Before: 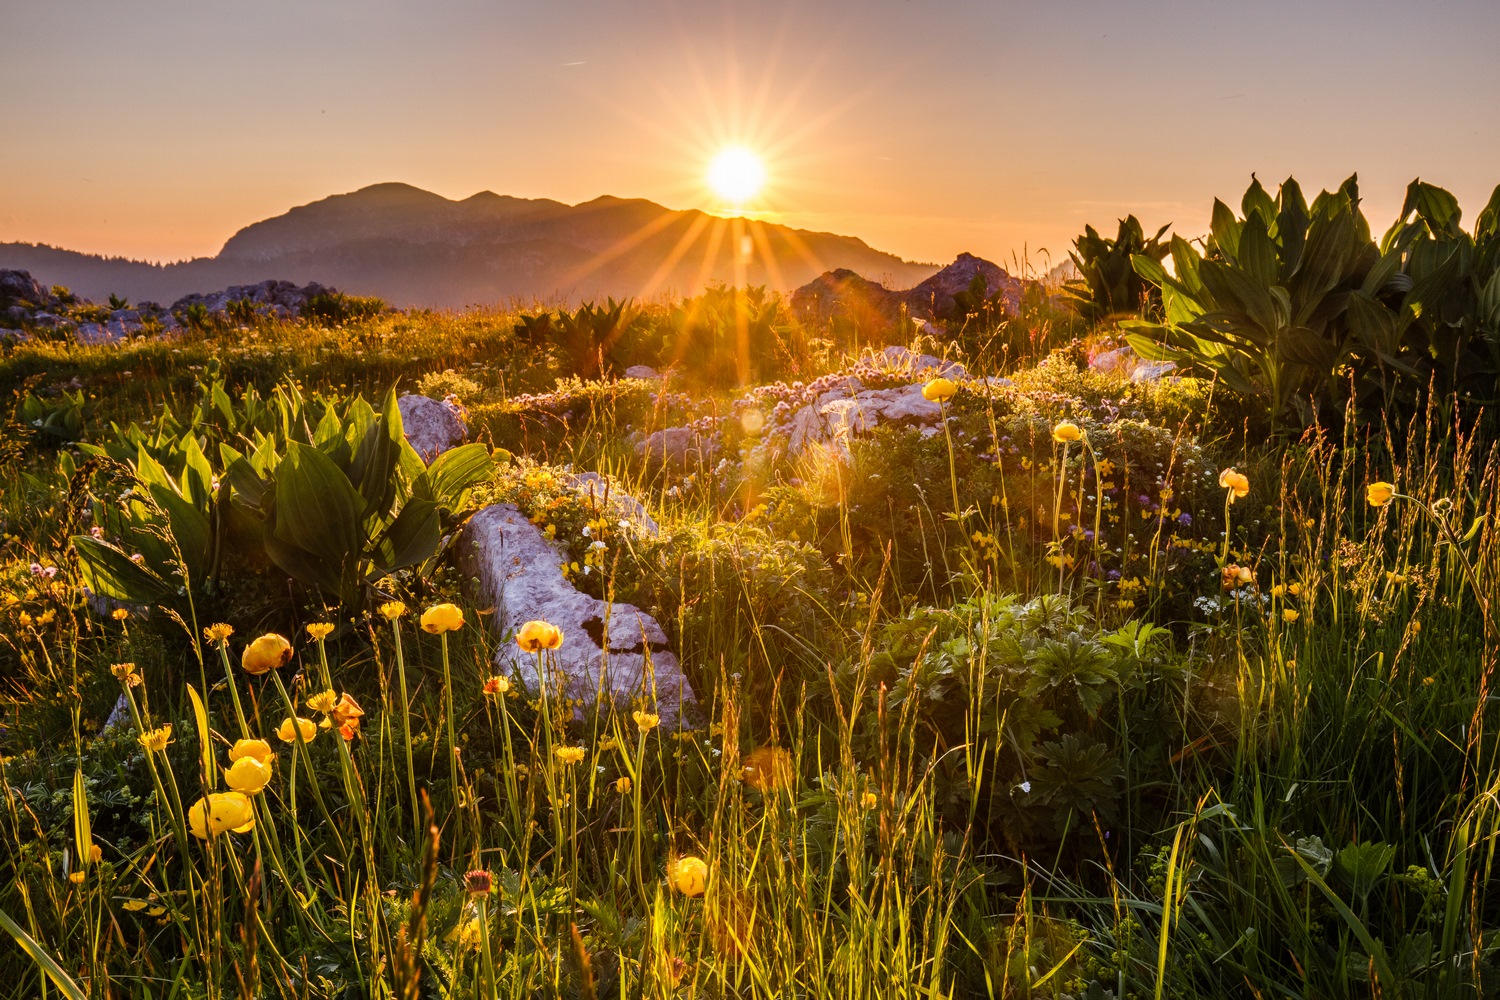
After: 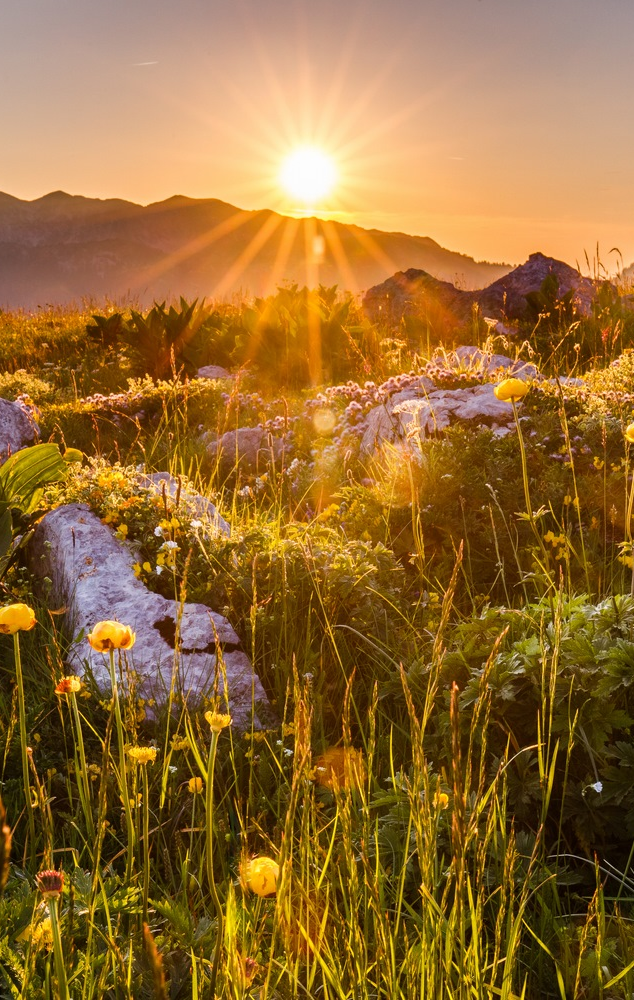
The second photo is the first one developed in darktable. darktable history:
crop: left 28.555%, right 29.132%
